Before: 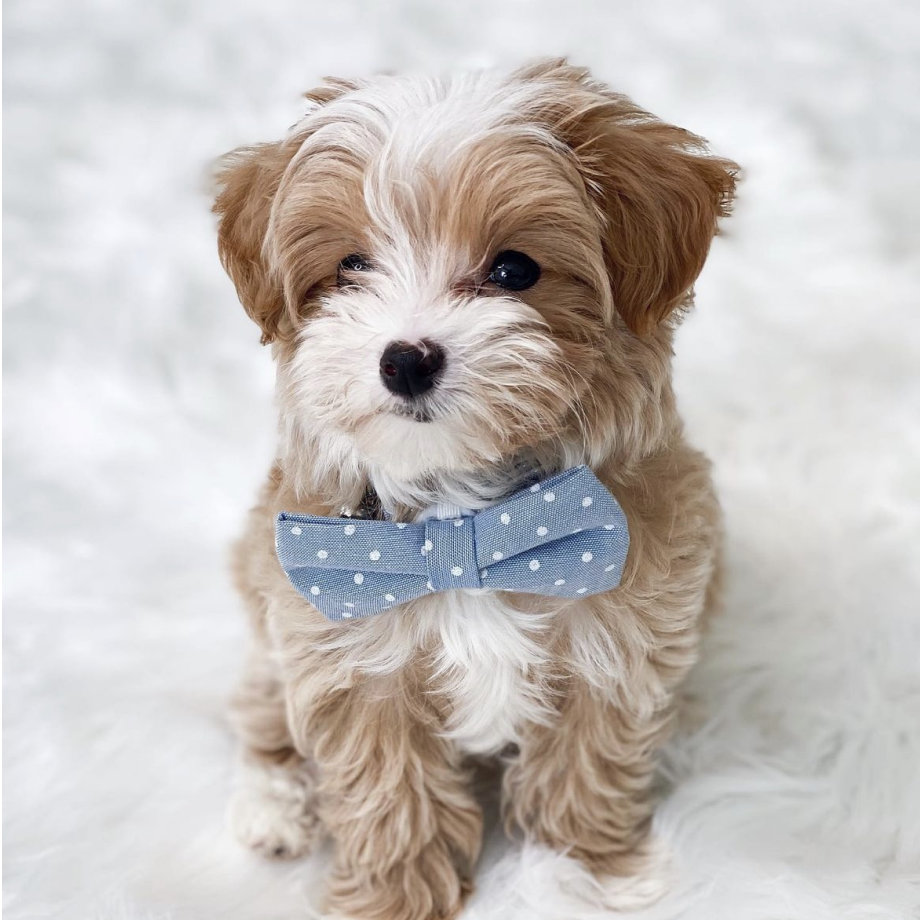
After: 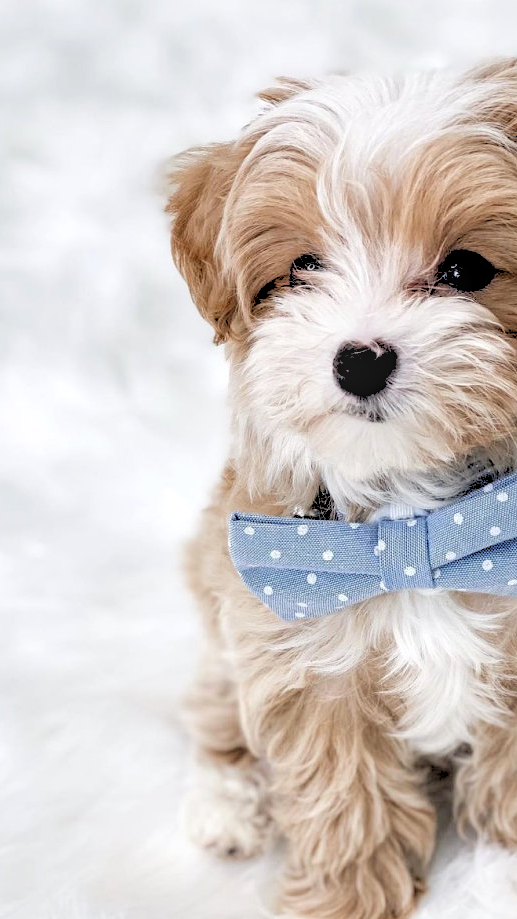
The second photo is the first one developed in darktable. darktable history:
exposure: compensate highlight preservation false
rgb levels: levels [[0.027, 0.429, 0.996], [0, 0.5, 1], [0, 0.5, 1]]
local contrast: on, module defaults
crop: left 5.114%, right 38.589%
